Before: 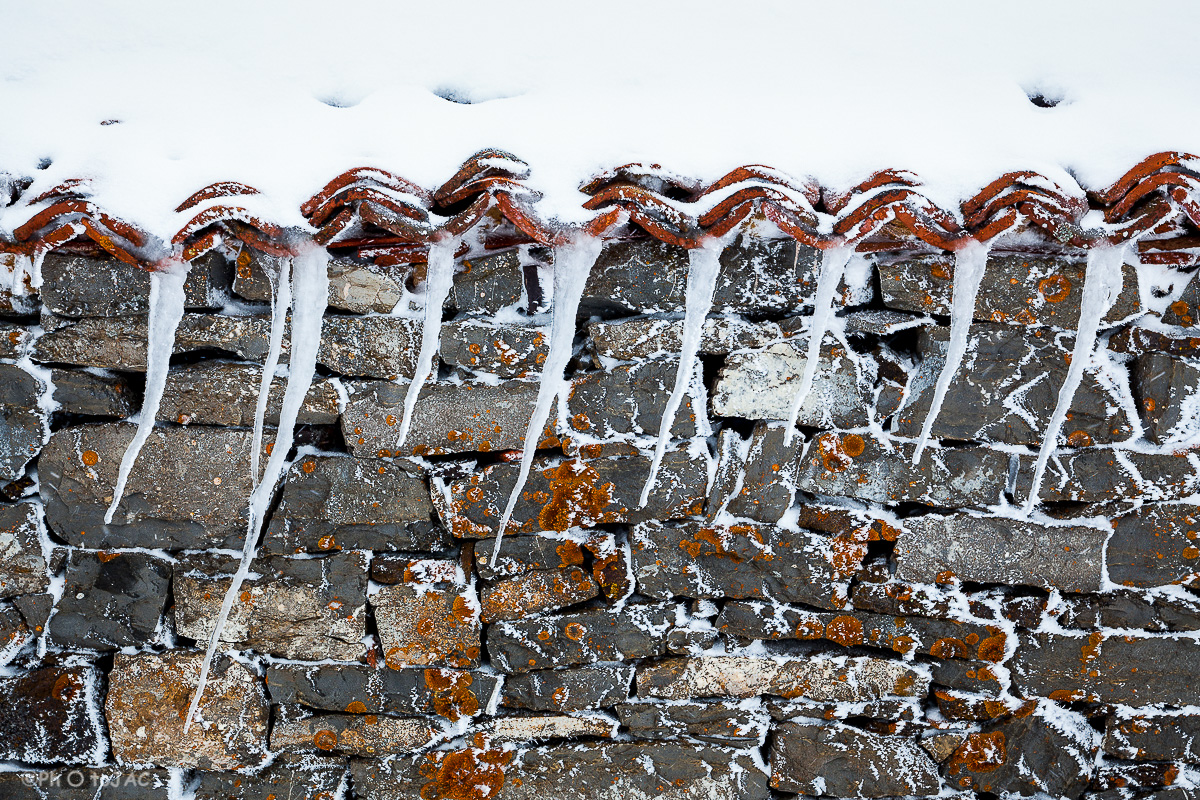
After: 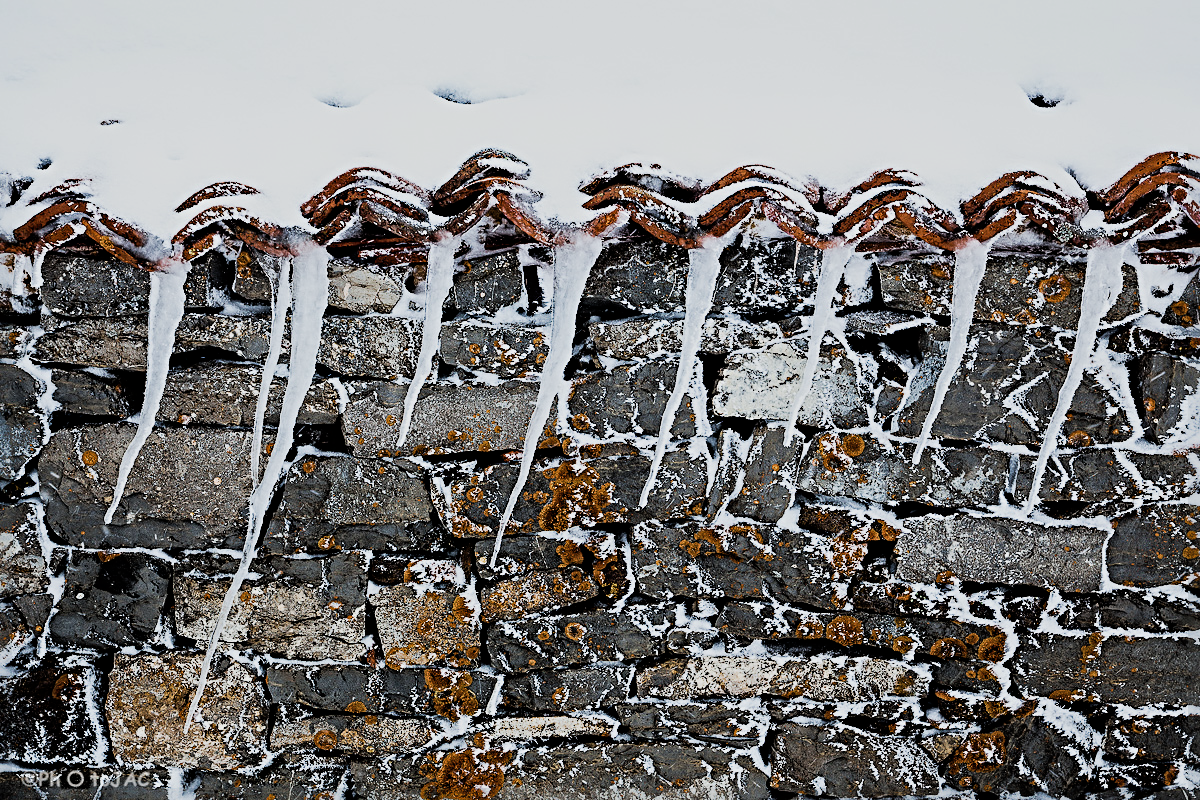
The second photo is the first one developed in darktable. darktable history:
color zones: curves: ch1 [(0.113, 0.438) (0.75, 0.5)]; ch2 [(0.12, 0.526) (0.75, 0.5)]
sharpen: radius 4.883
filmic rgb: black relative exposure -5 EV, hardness 2.88, contrast 1.1, highlights saturation mix -20%
